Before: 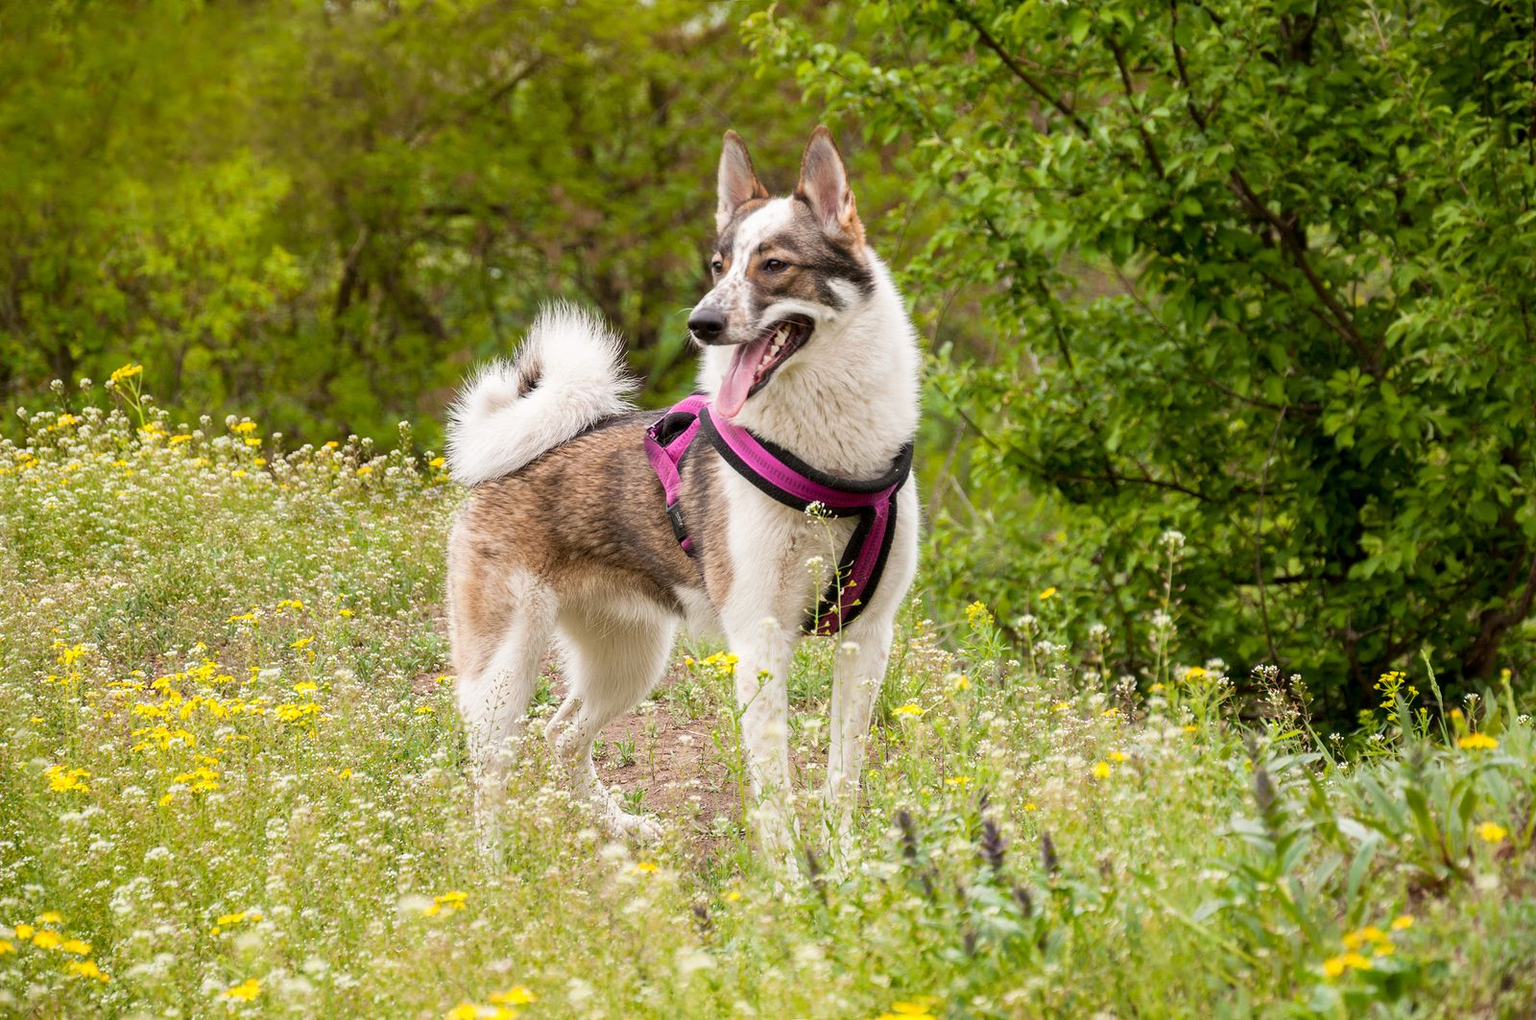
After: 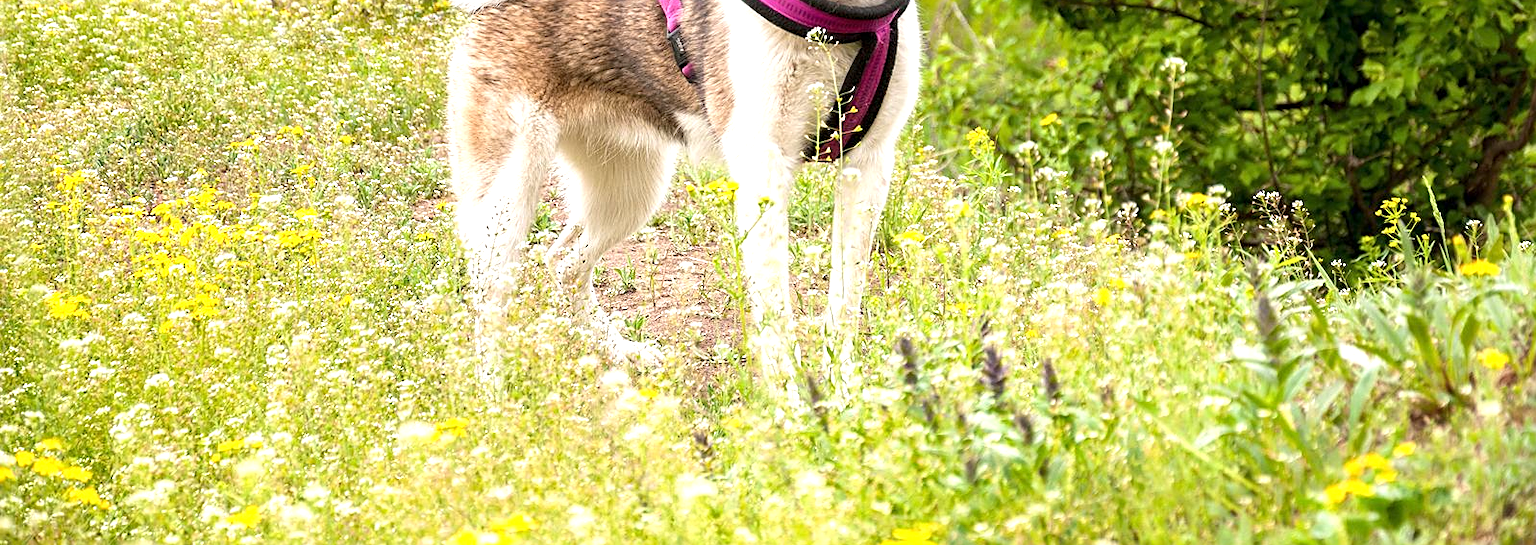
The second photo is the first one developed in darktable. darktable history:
crop and rotate: top 46.481%, right 0.123%
sharpen: on, module defaults
exposure: exposure 0.789 EV, compensate highlight preservation false
